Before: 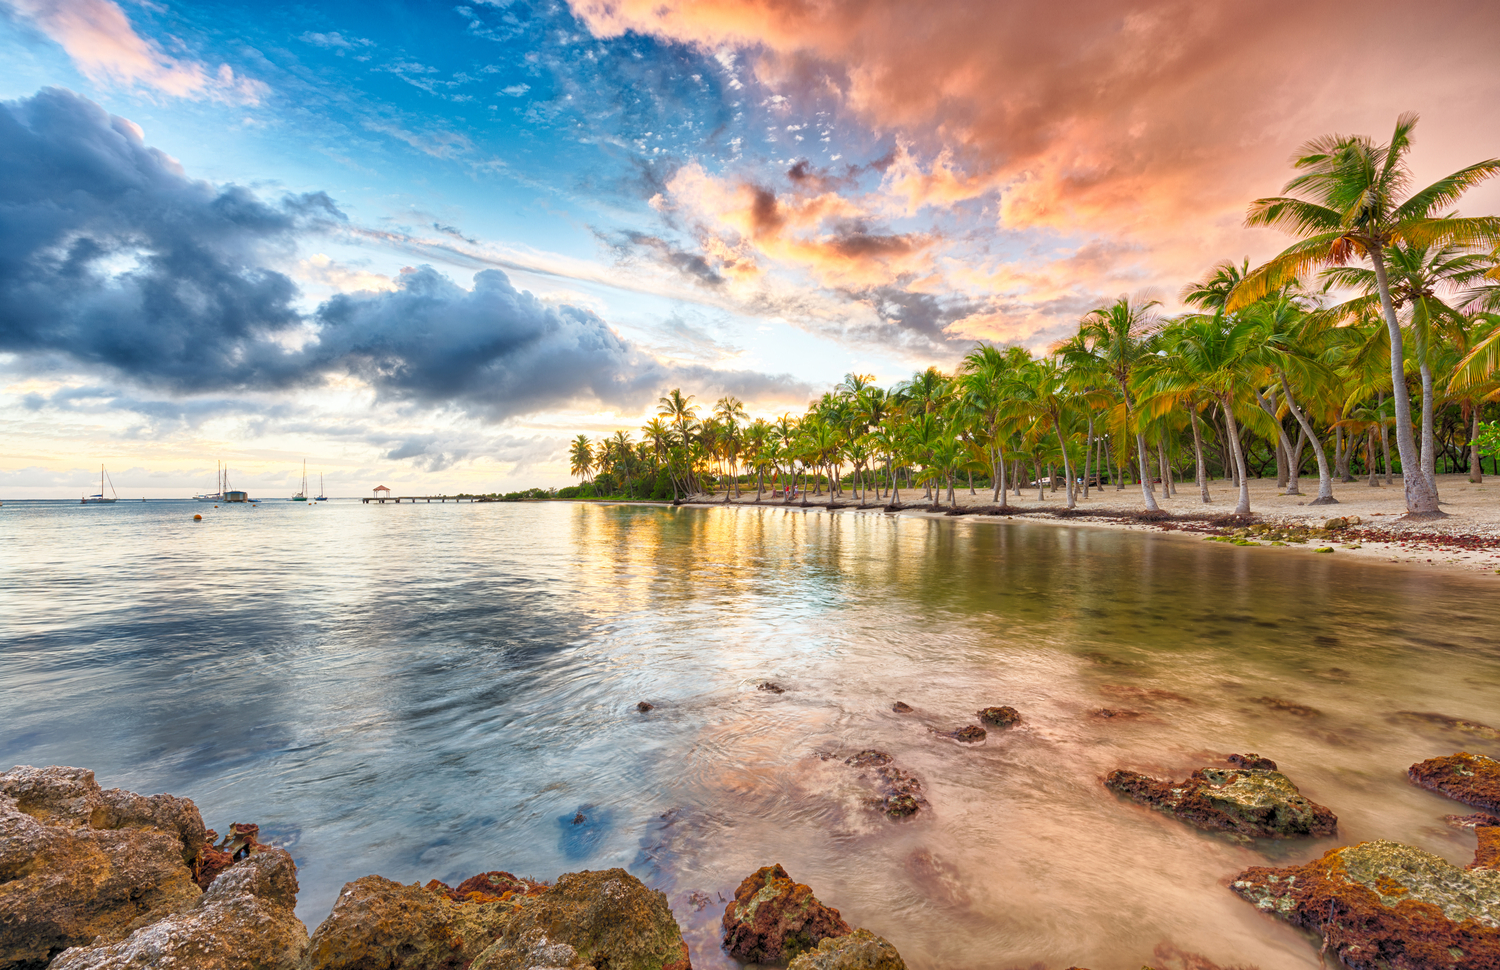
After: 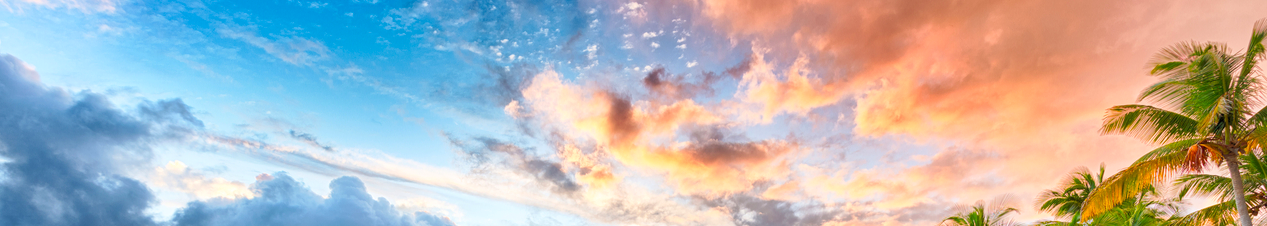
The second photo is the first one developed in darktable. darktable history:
crop and rotate: left 9.663%, top 9.685%, right 5.869%, bottom 66.944%
contrast brightness saturation: contrast 0.031, brightness 0.056, saturation 0.135
